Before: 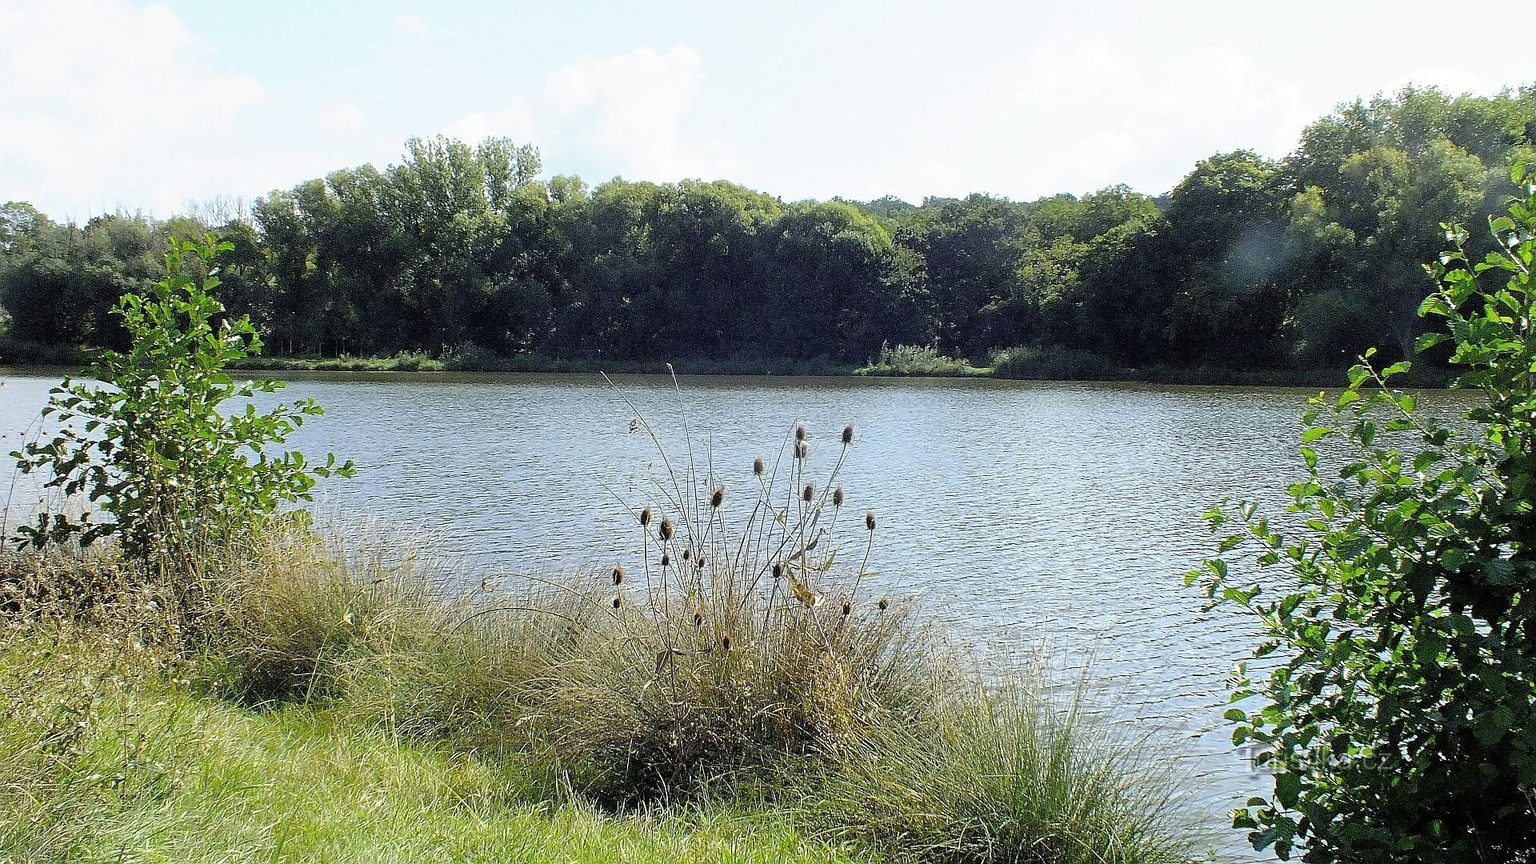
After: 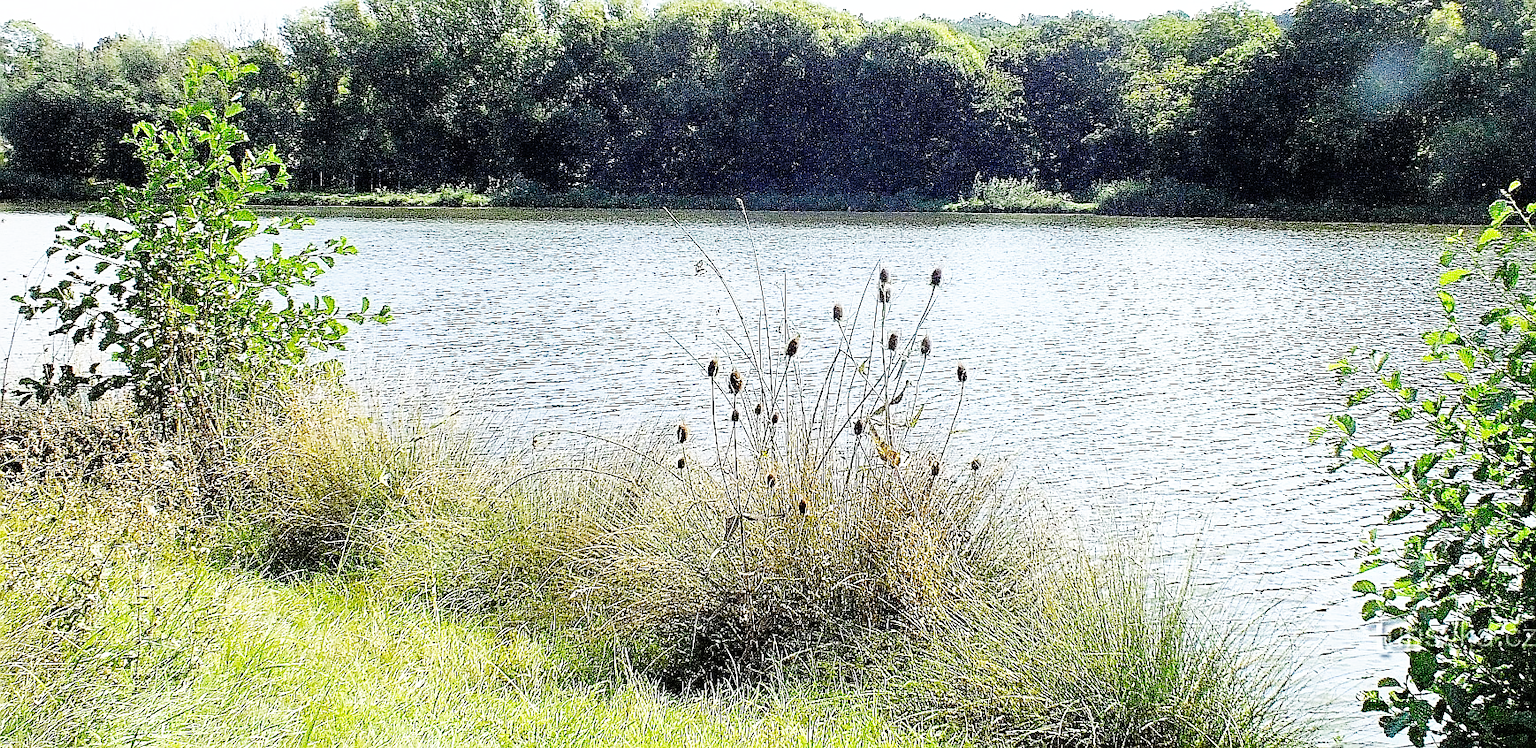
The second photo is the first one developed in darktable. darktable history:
crop: top 21.343%, right 9.431%, bottom 0.23%
base curve: curves: ch0 [(0, 0) (0.007, 0.004) (0.027, 0.03) (0.046, 0.07) (0.207, 0.54) (0.442, 0.872) (0.673, 0.972) (1, 1)], preserve colors none
sharpen: on, module defaults
